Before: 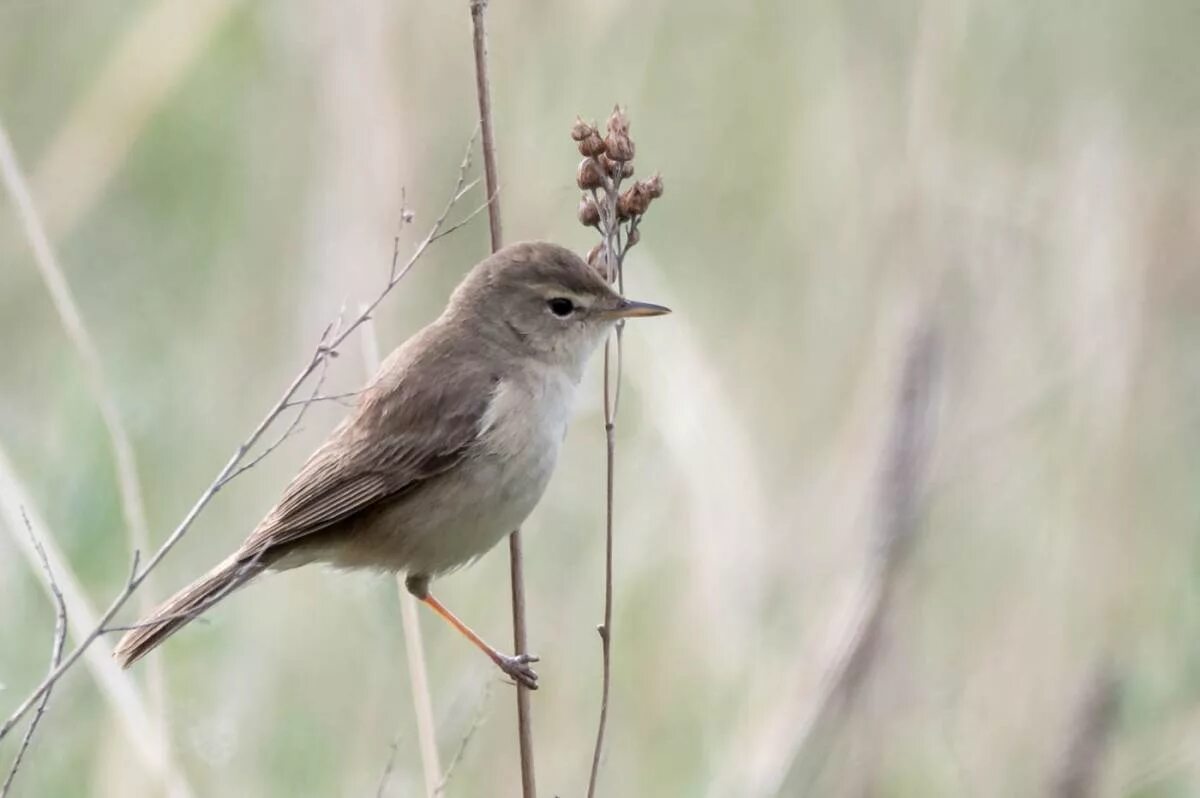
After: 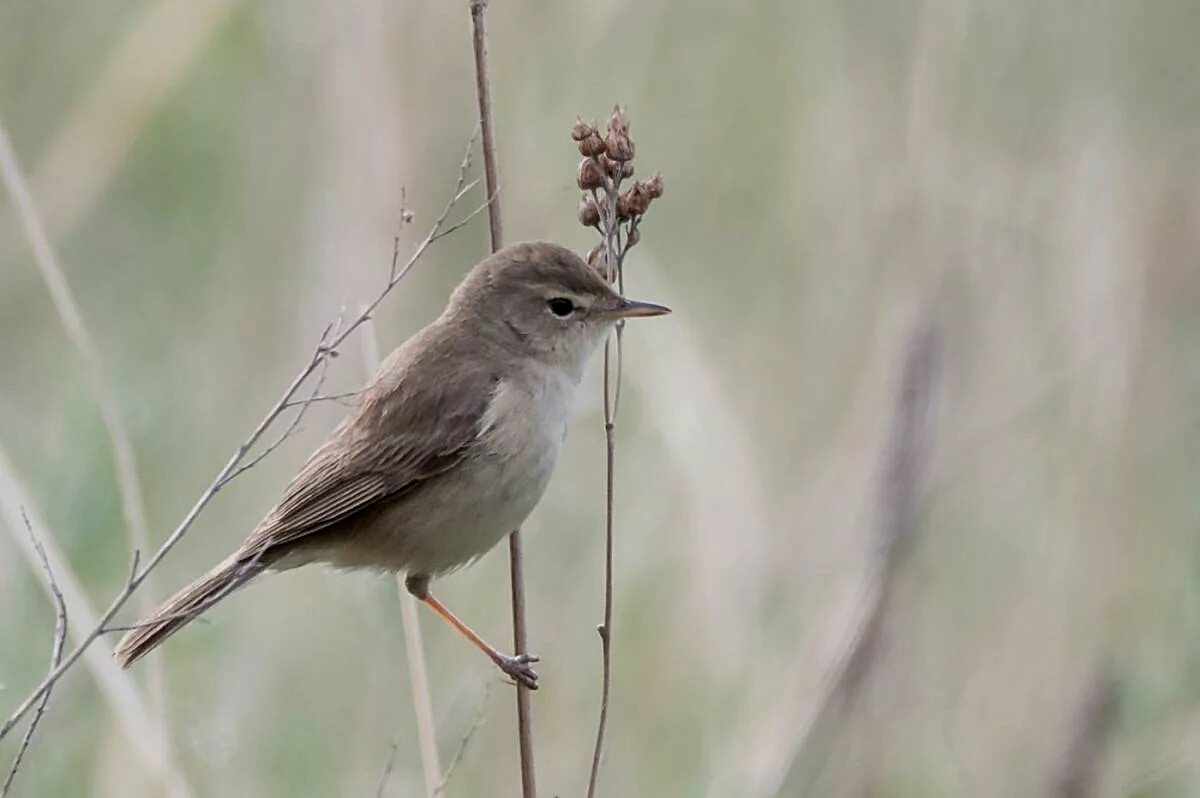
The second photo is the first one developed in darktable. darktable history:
exposure: exposure -0.462 EV, compensate highlight preservation false
sharpen: on, module defaults
